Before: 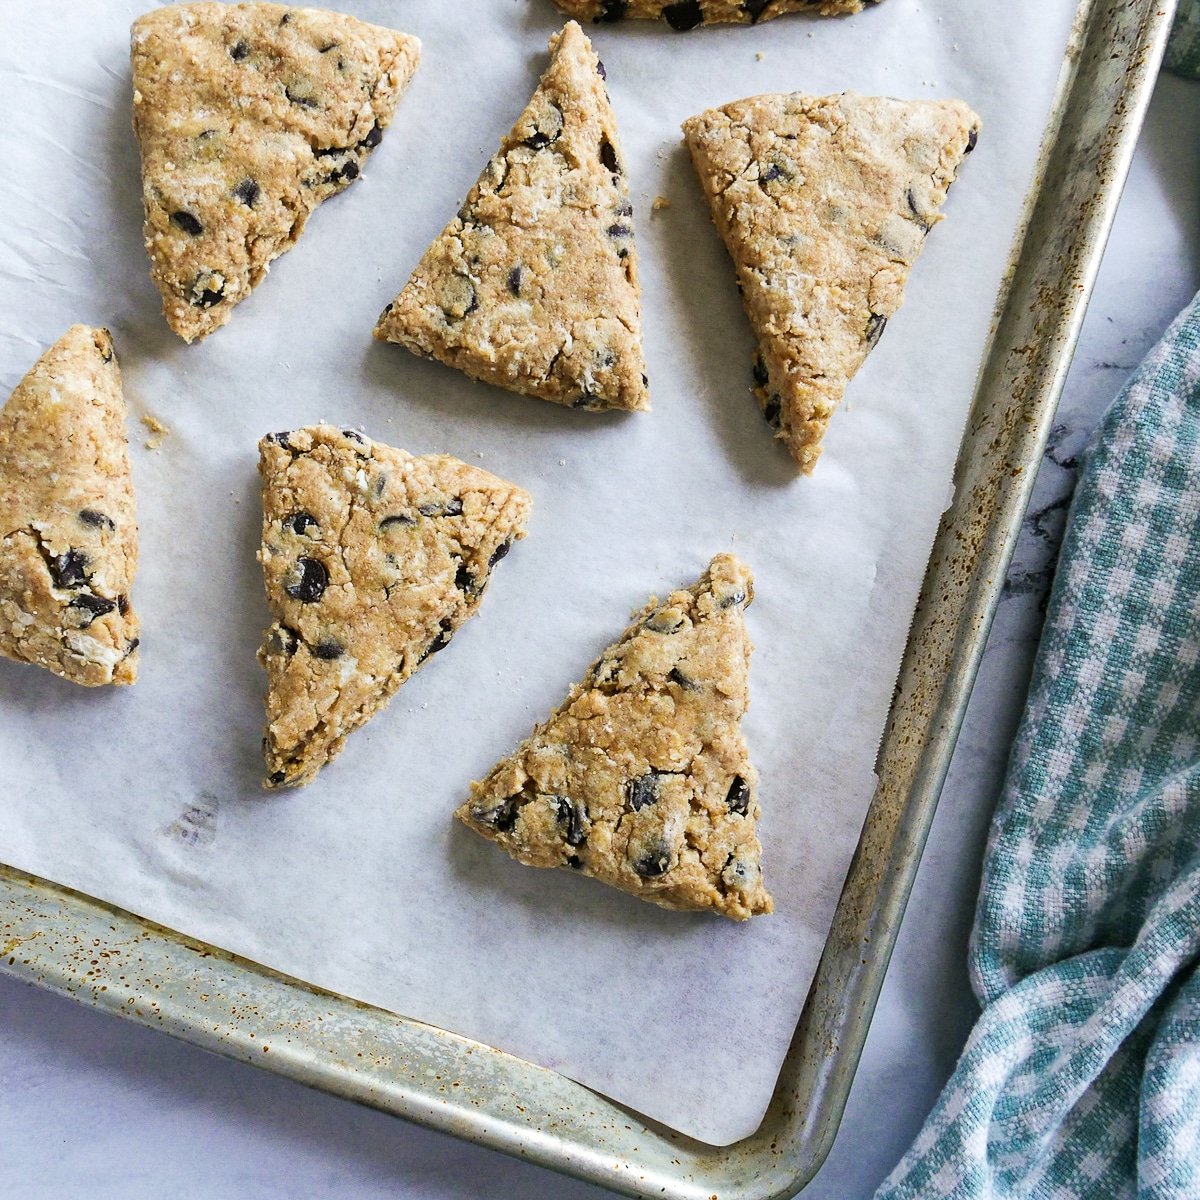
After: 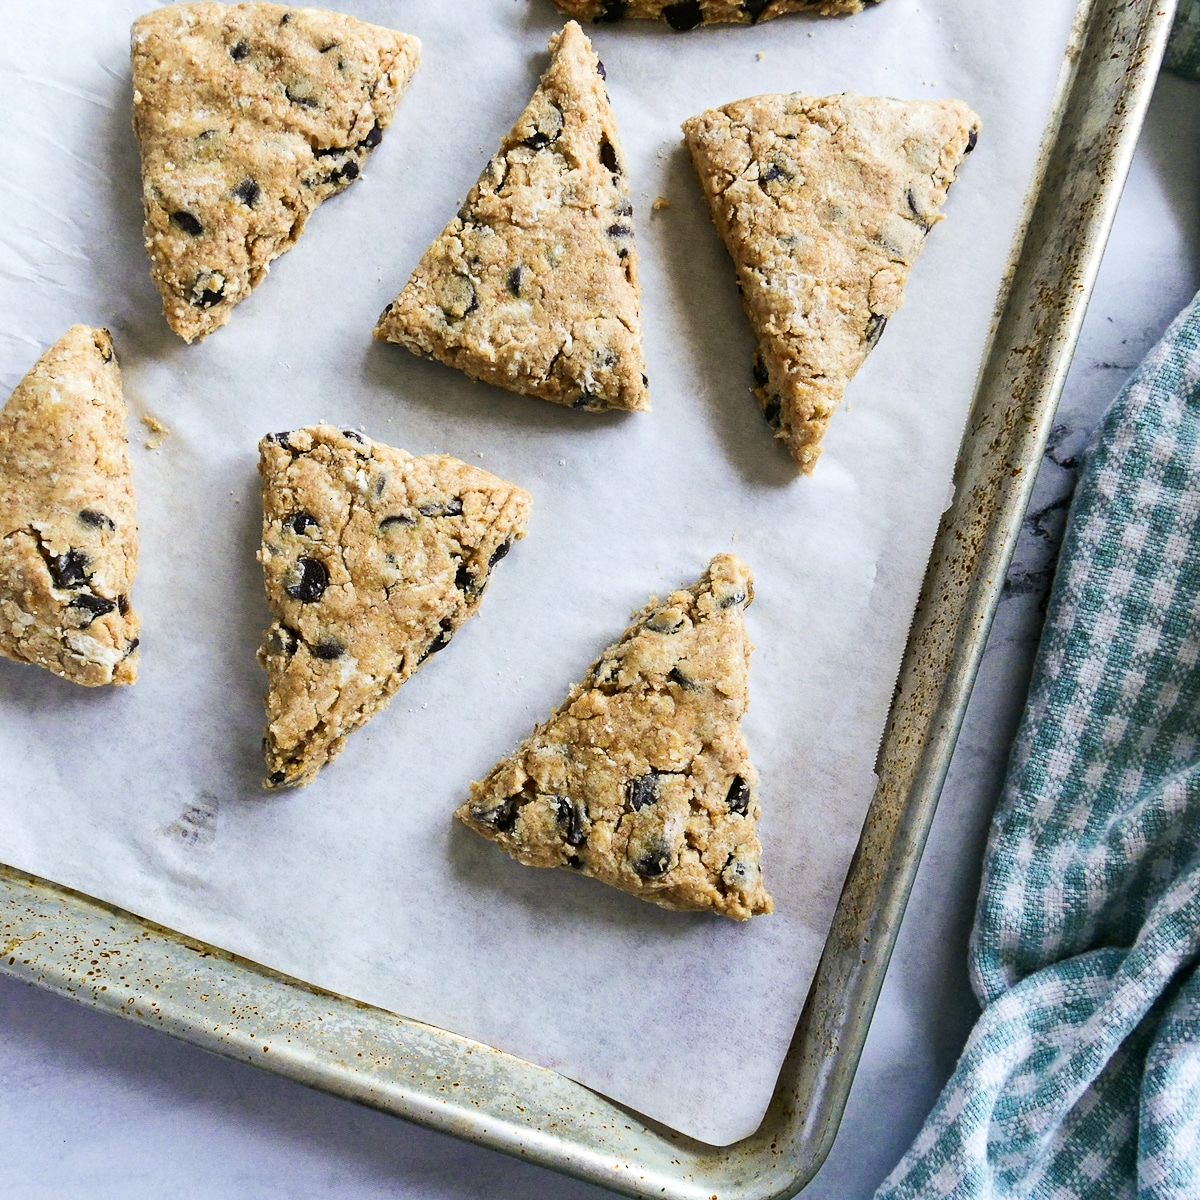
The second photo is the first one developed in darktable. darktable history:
contrast brightness saturation: contrast 0.136
